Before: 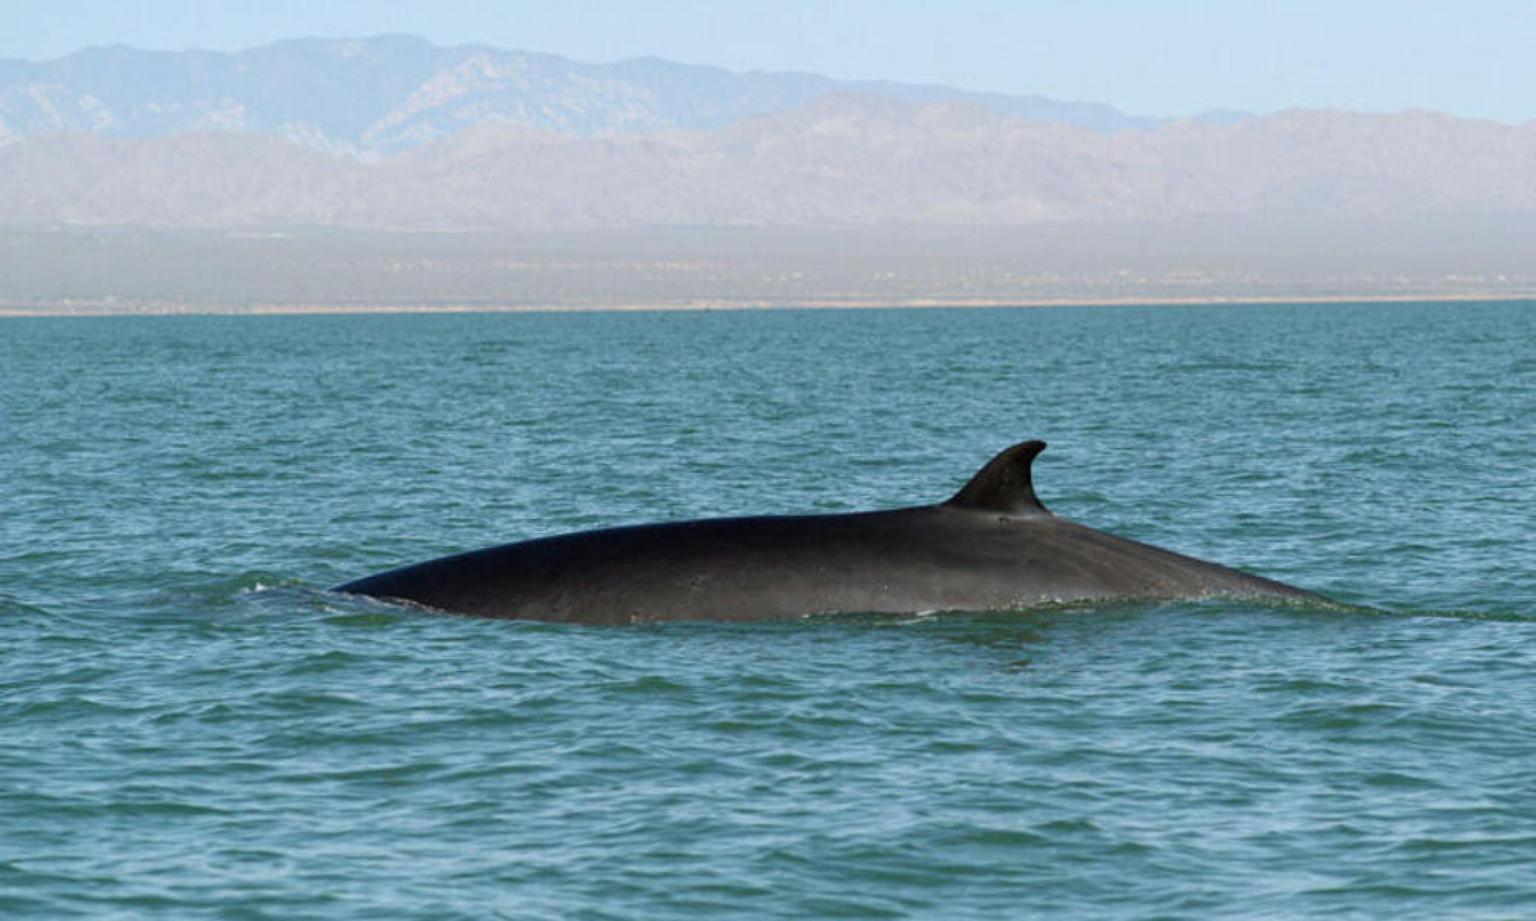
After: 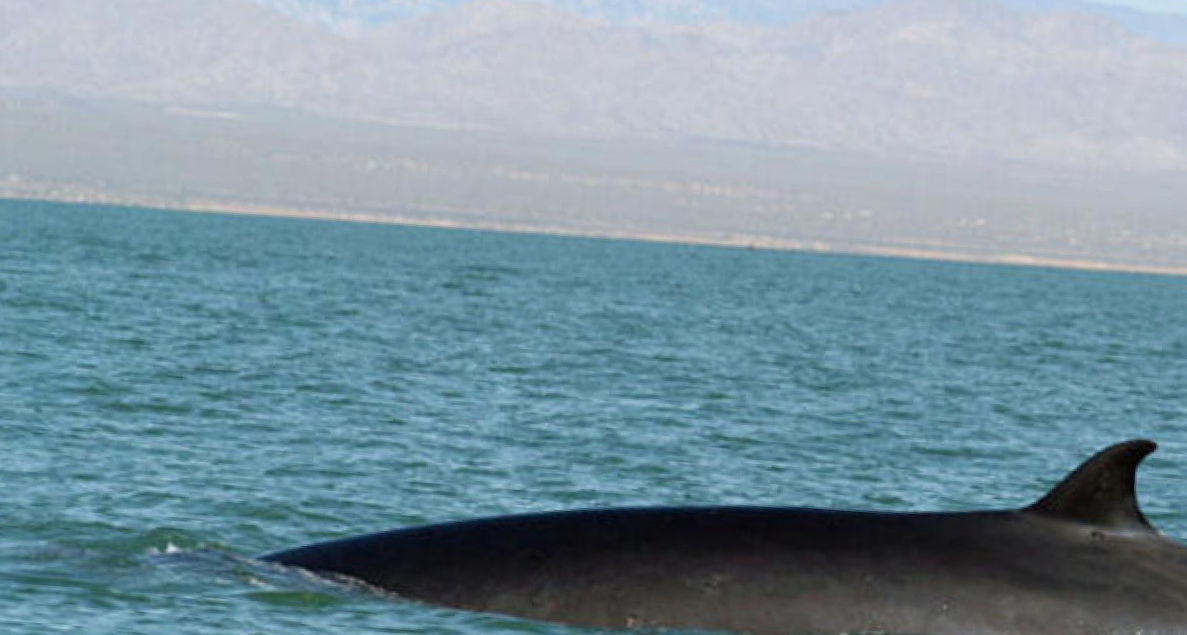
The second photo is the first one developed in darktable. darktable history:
crop and rotate: angle -4.34°, left 2.119%, top 6.797%, right 27.767%, bottom 30.609%
